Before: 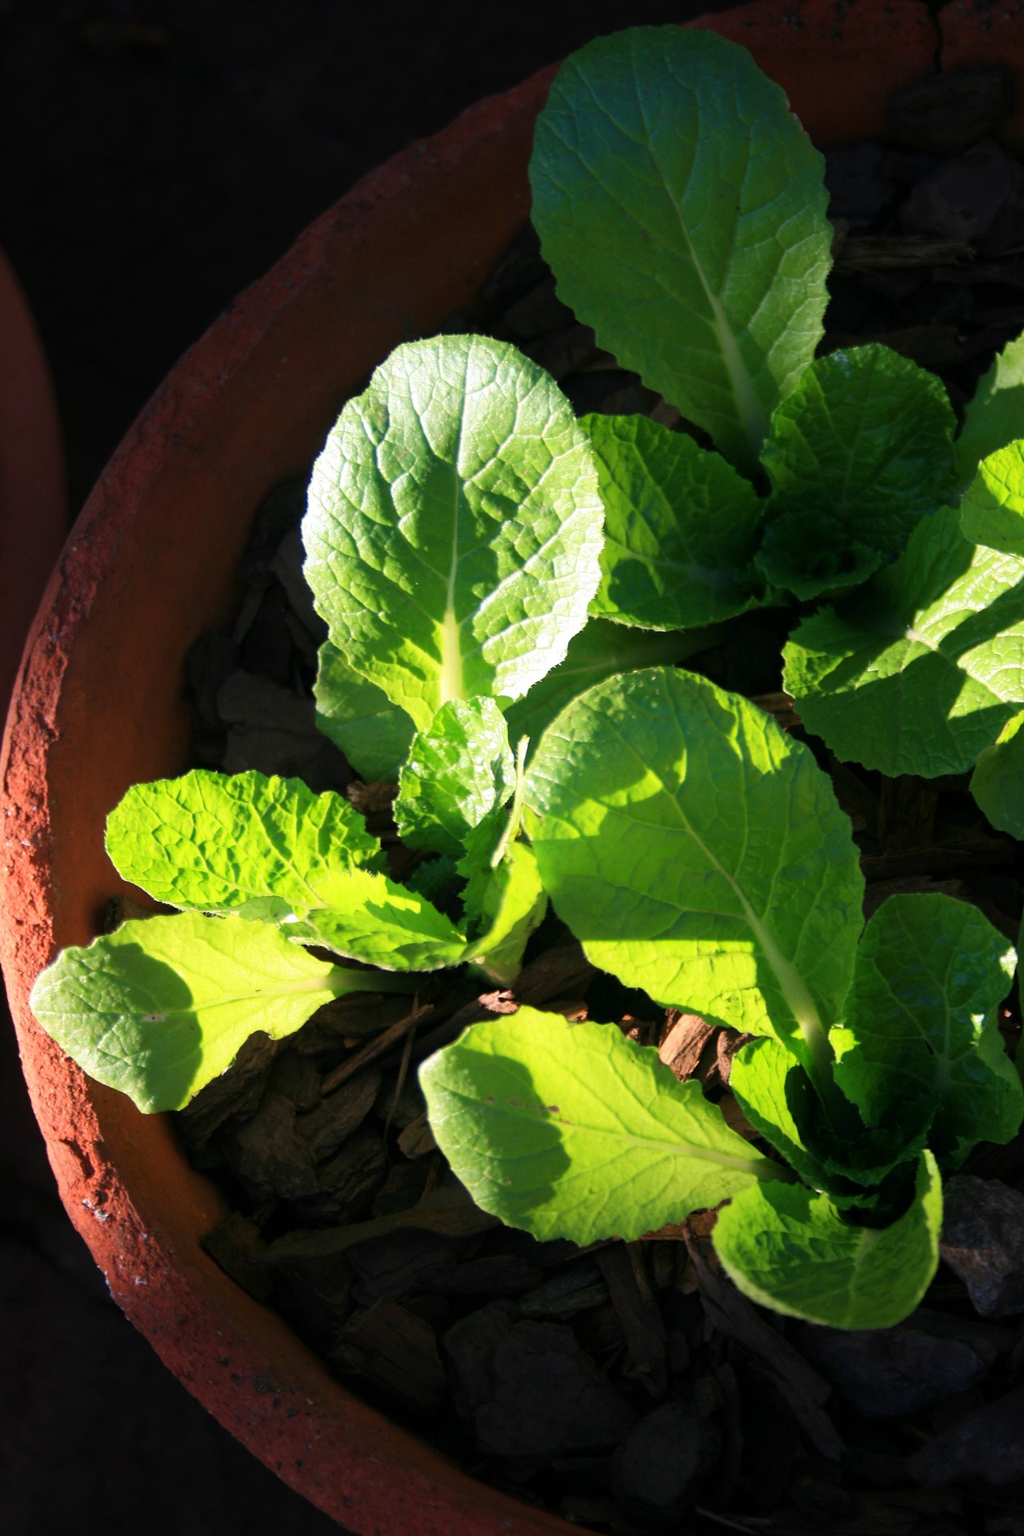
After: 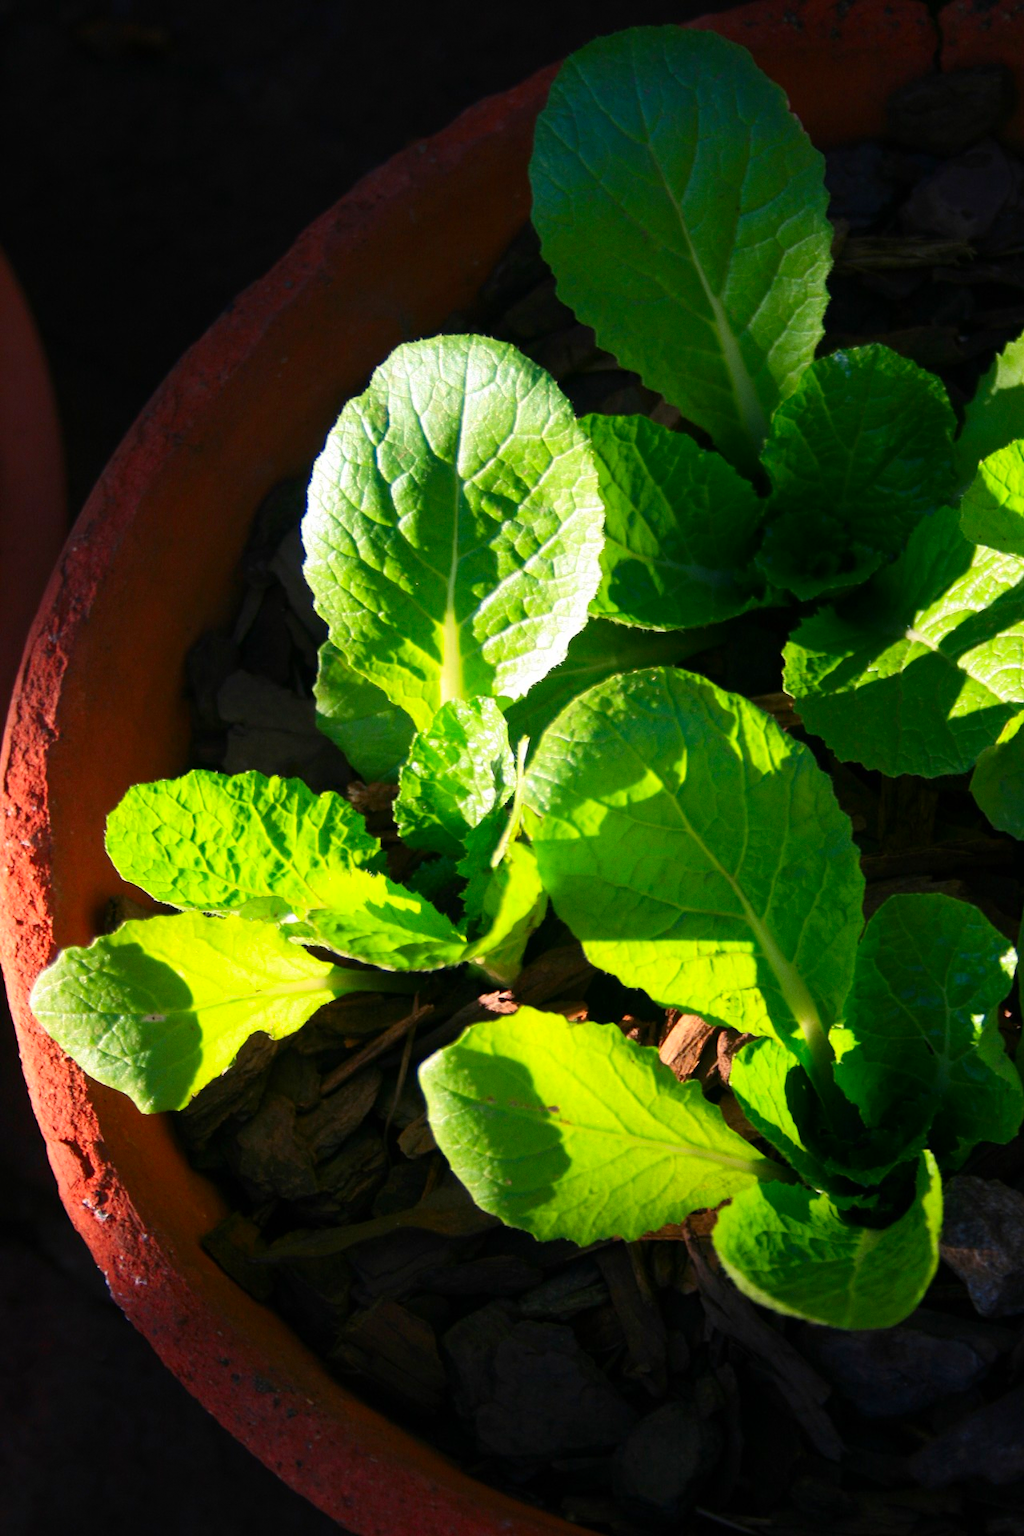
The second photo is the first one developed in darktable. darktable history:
grain: coarseness 0.09 ISO, strength 10%
contrast brightness saturation: contrast 0.09, saturation 0.28
